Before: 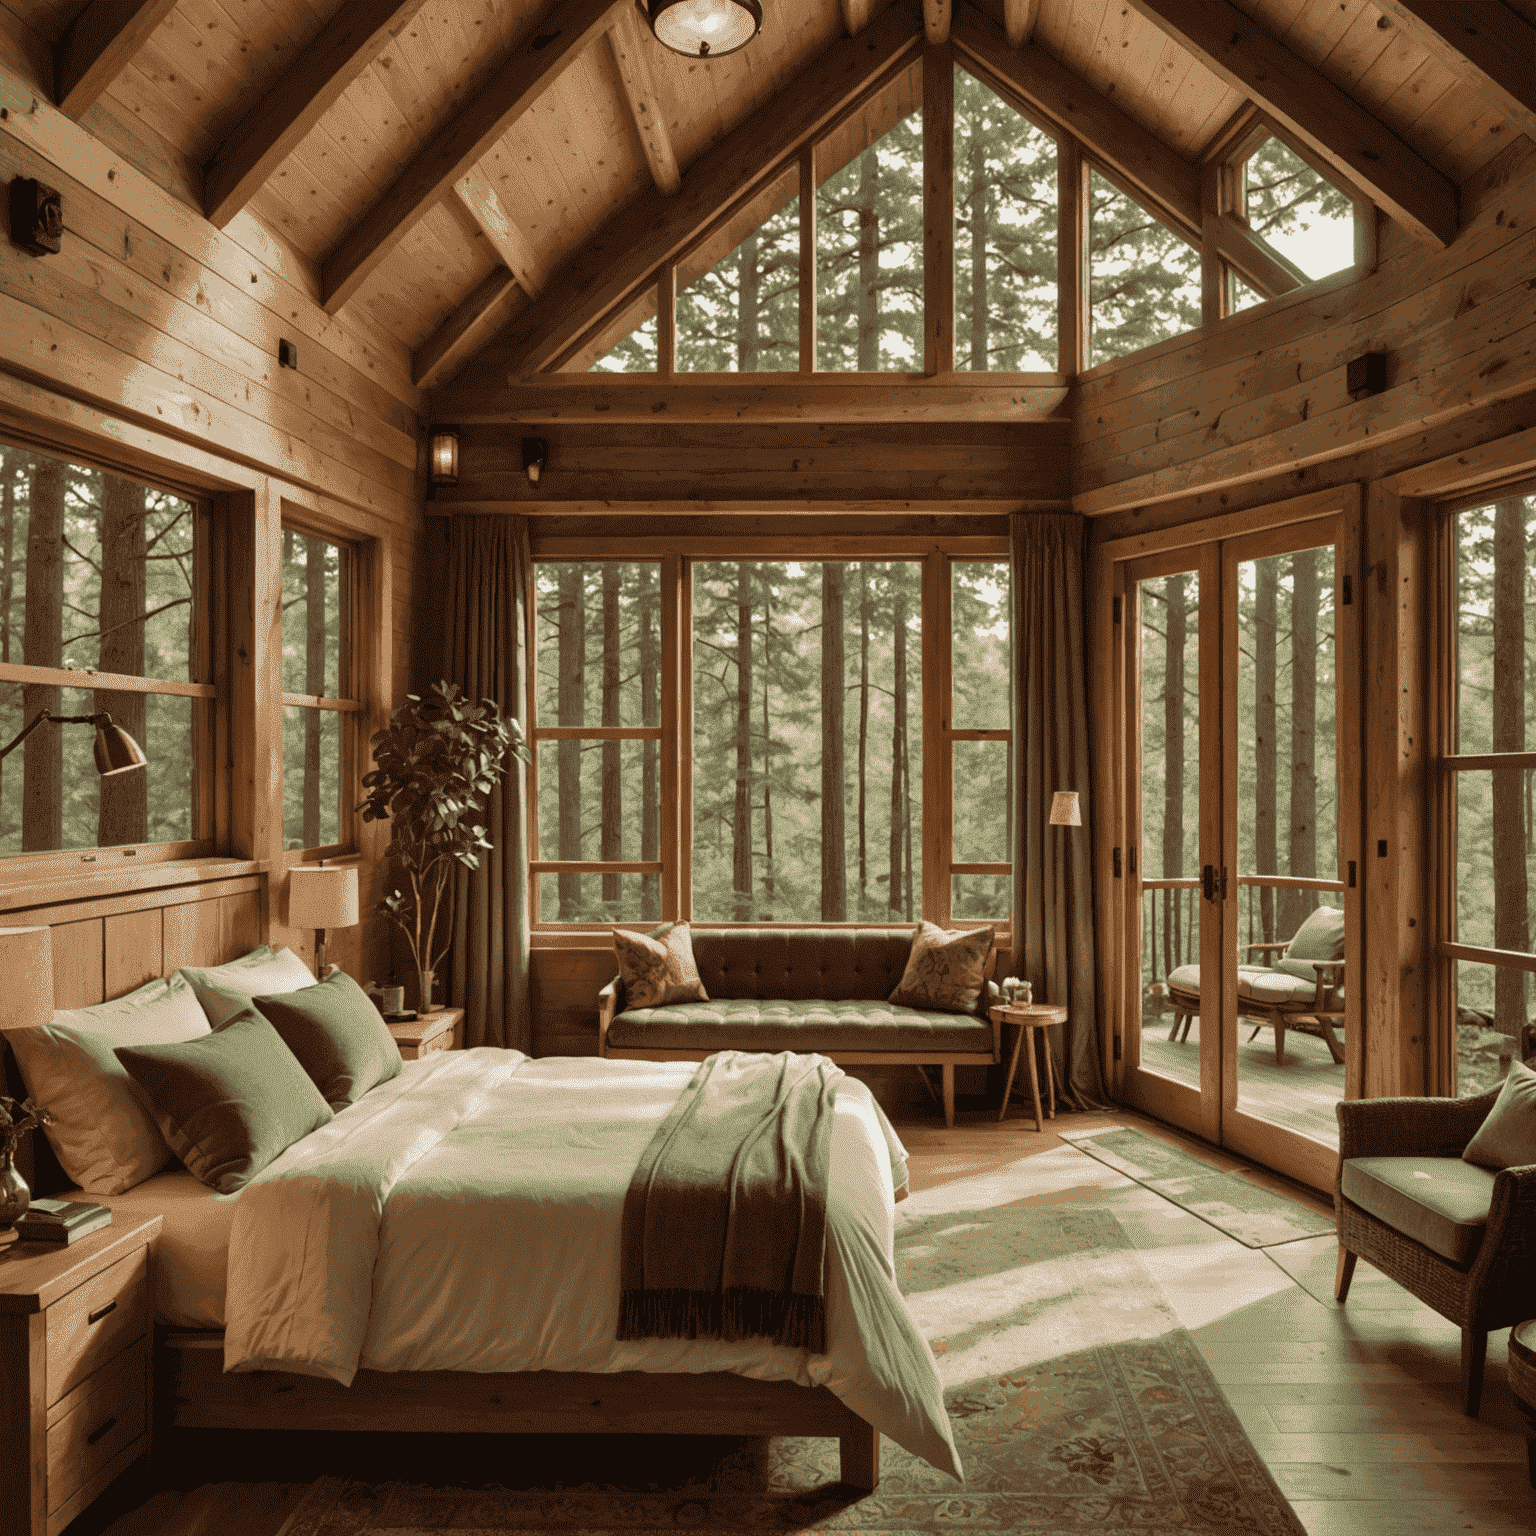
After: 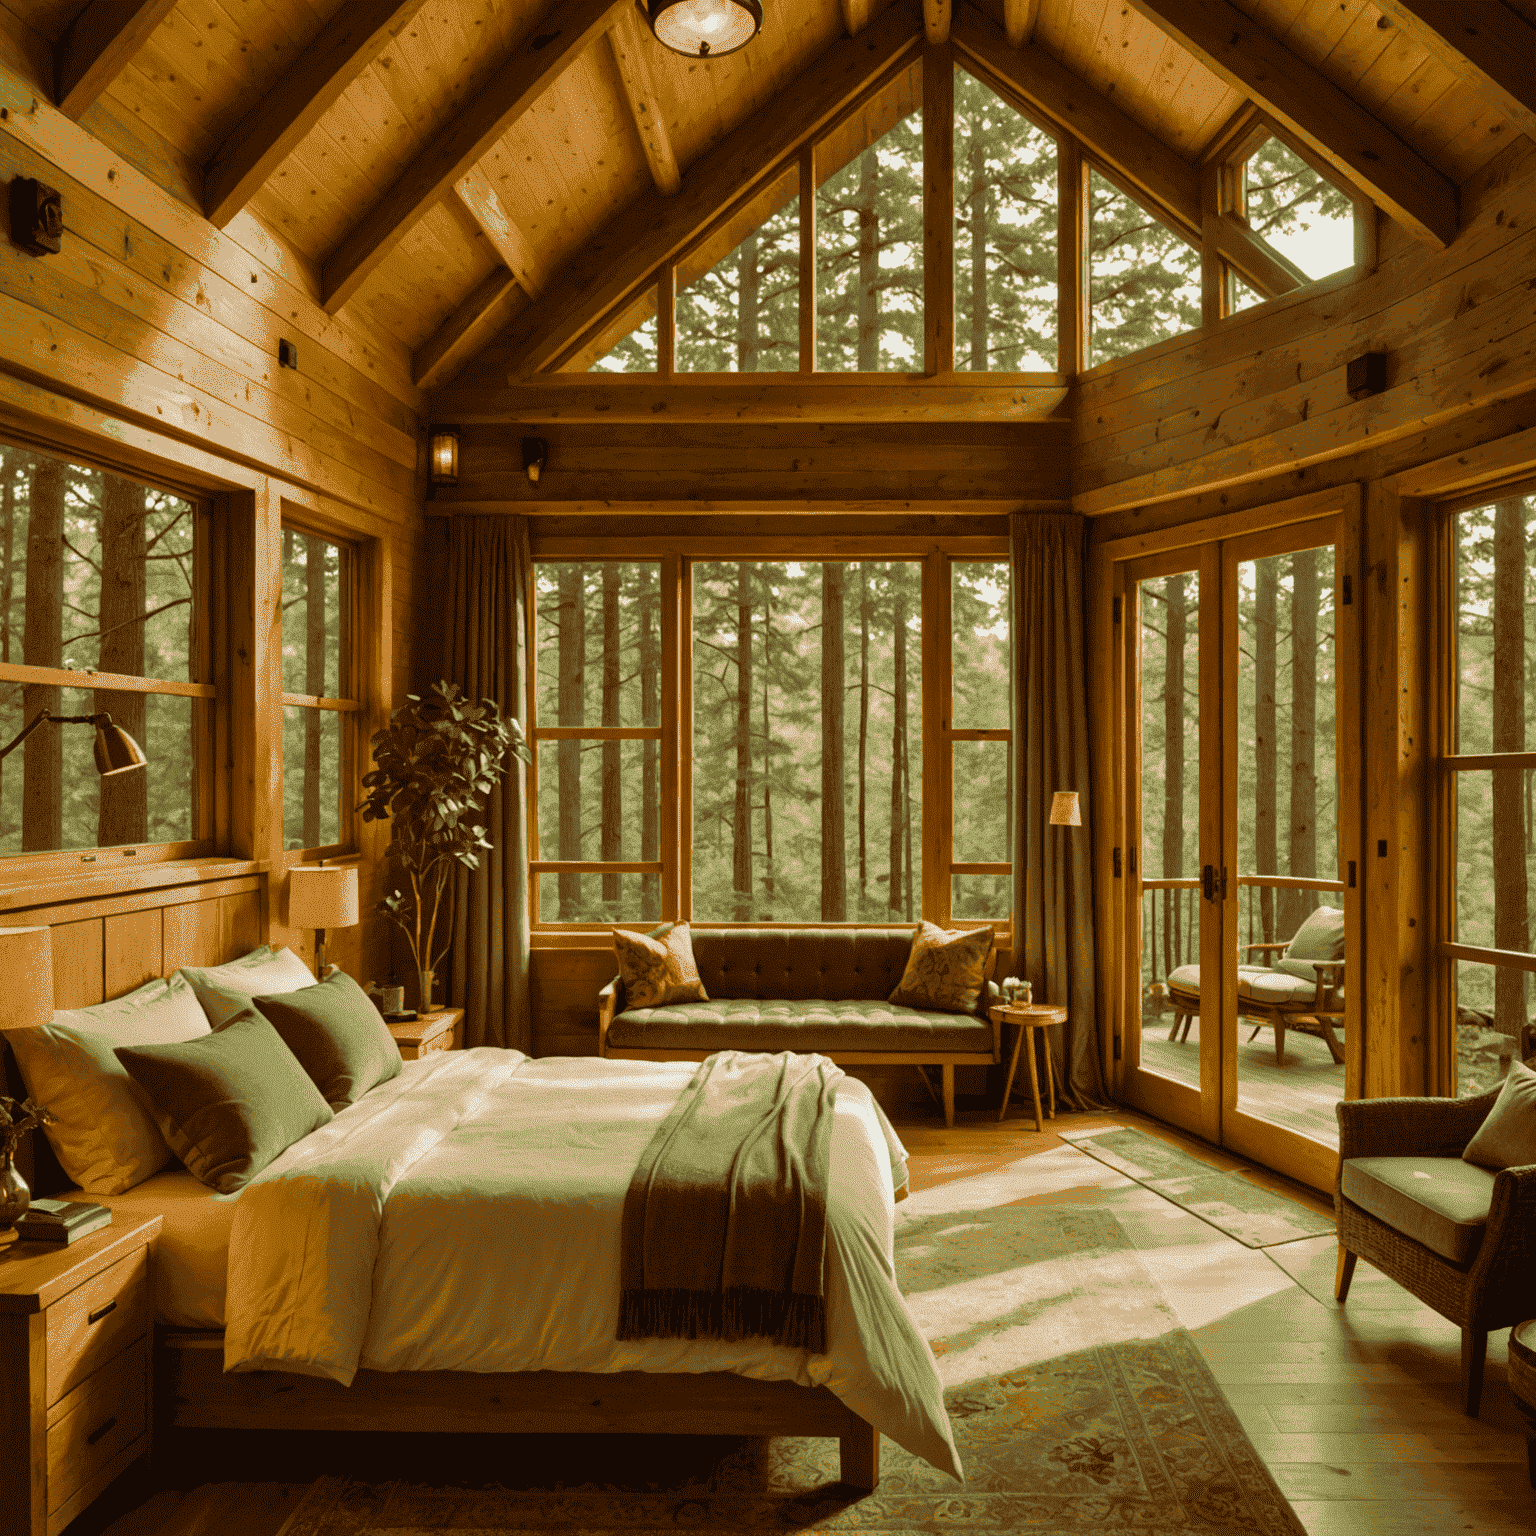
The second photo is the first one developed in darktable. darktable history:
exposure: compensate exposure bias true, compensate highlight preservation false
color balance rgb: linear chroma grading › shadows 10.281%, linear chroma grading › highlights 9.478%, linear chroma grading › global chroma 15.646%, linear chroma grading › mid-tones 14.949%, perceptual saturation grading › global saturation 19.669%
